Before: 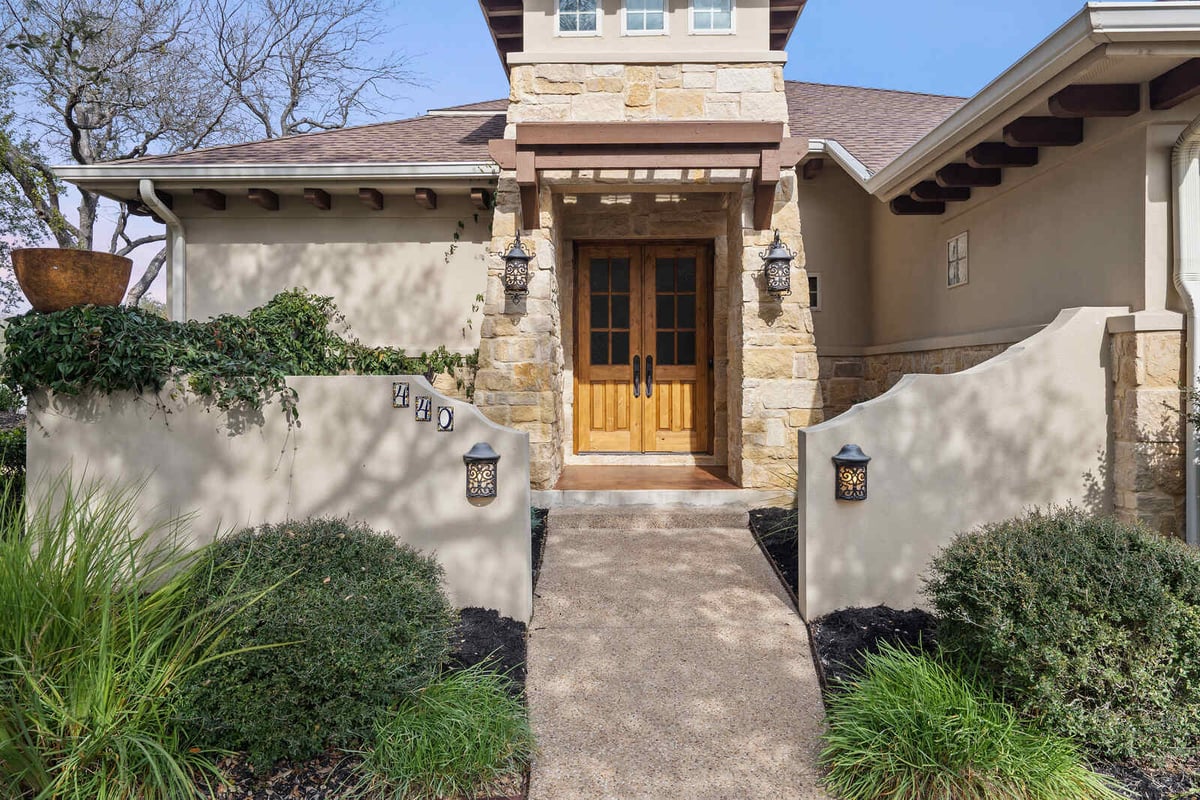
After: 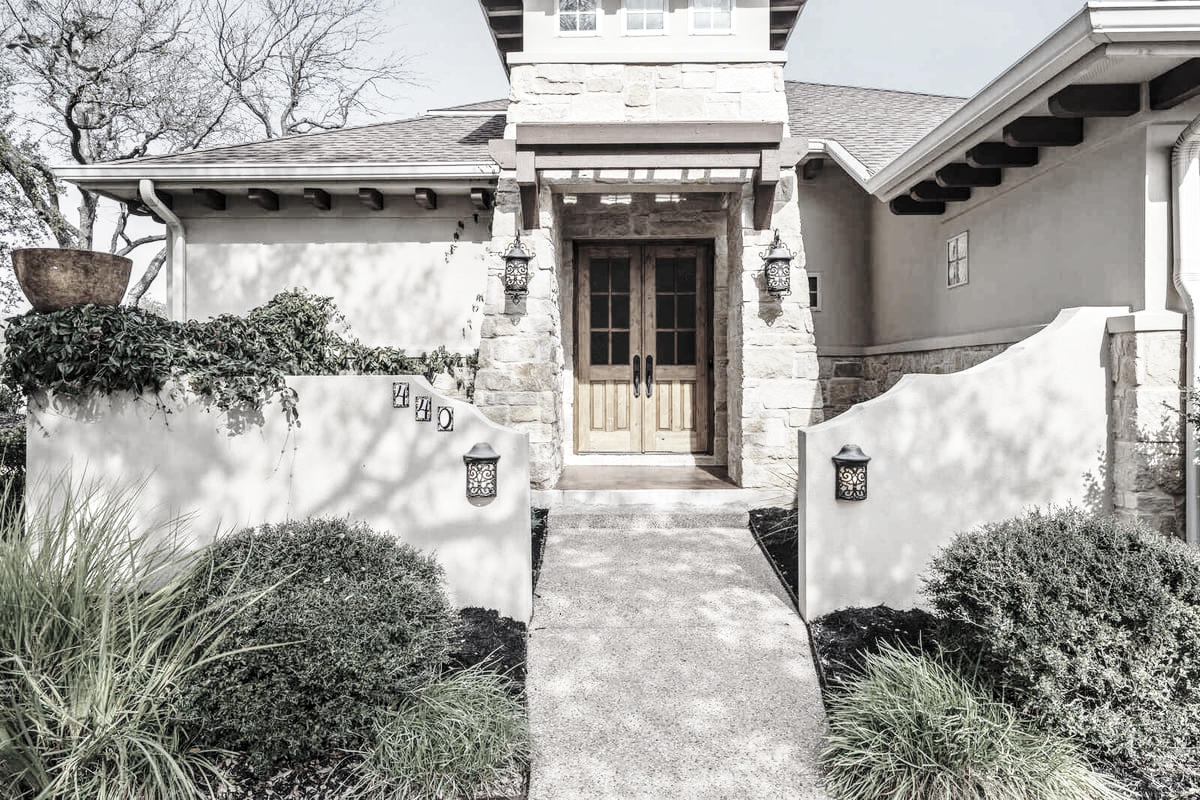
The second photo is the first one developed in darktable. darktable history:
color correction: saturation 0.2
local contrast: on, module defaults
base curve: curves: ch0 [(0, 0) (0.032, 0.037) (0.105, 0.228) (0.435, 0.76) (0.856, 0.983) (1, 1)], preserve colors none
